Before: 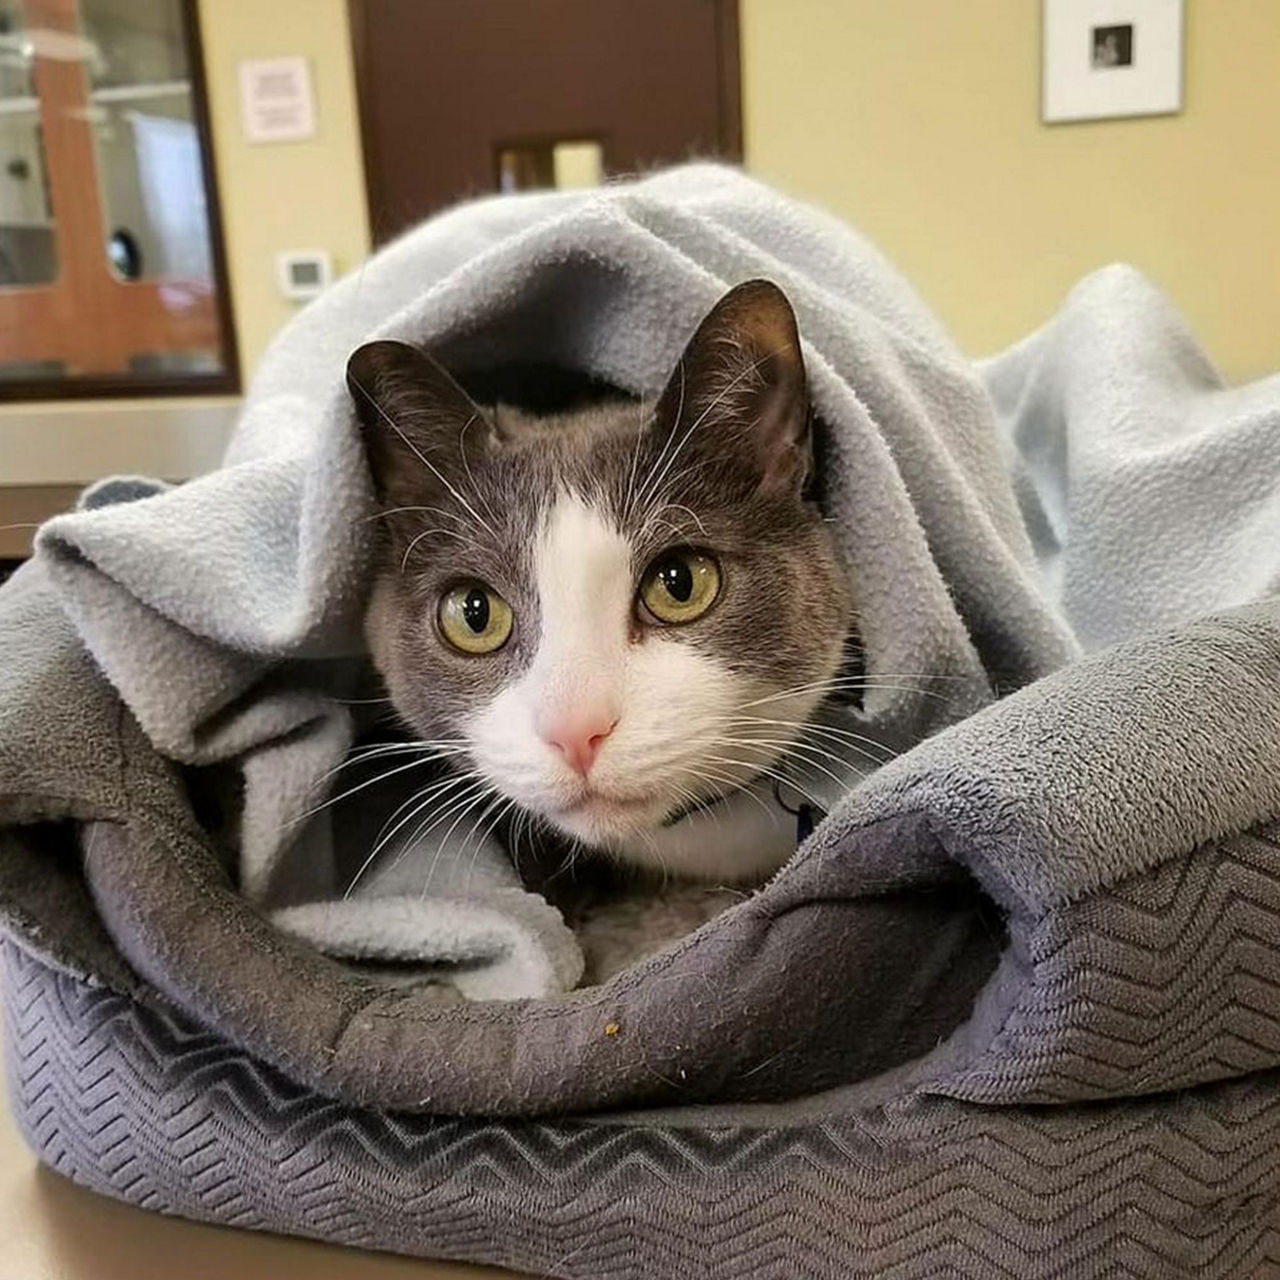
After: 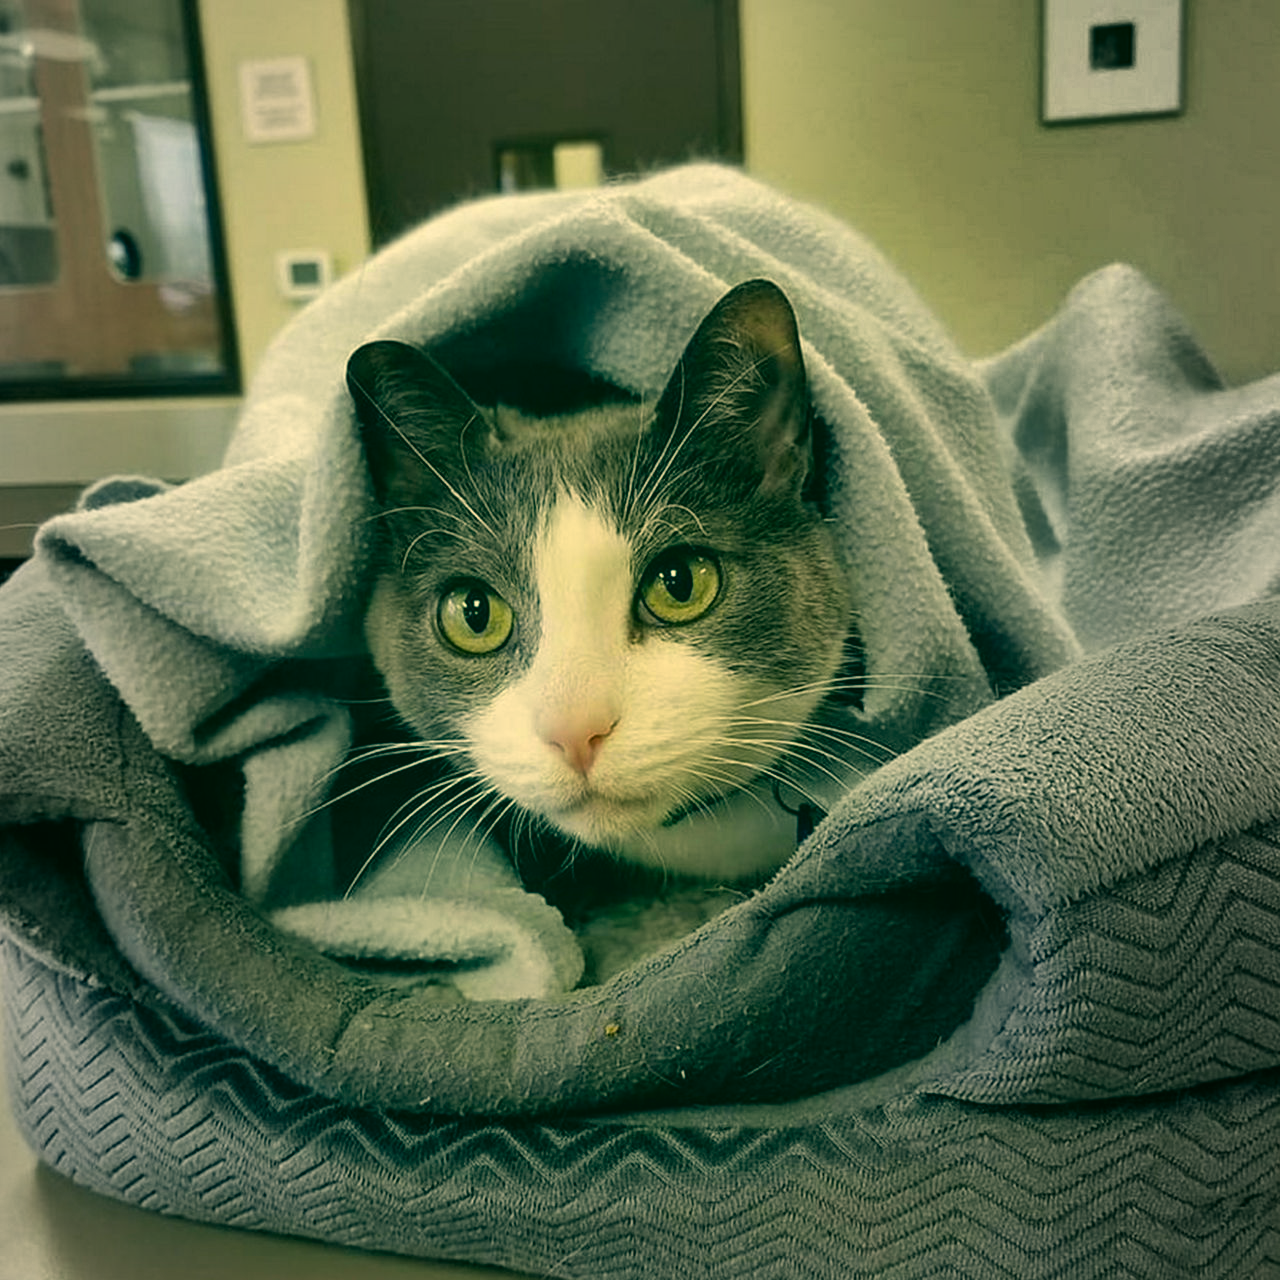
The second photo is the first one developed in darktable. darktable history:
color correction: highlights a* 1.83, highlights b* 34.02, shadows a* -36.68, shadows b* -5.48
vignetting: fall-off start 18.21%, fall-off radius 137.95%, brightness -0.207, center (-0.078, 0.066), width/height ratio 0.62, shape 0.59
shadows and highlights: shadows 24.5, highlights -78.15, soften with gaussian
